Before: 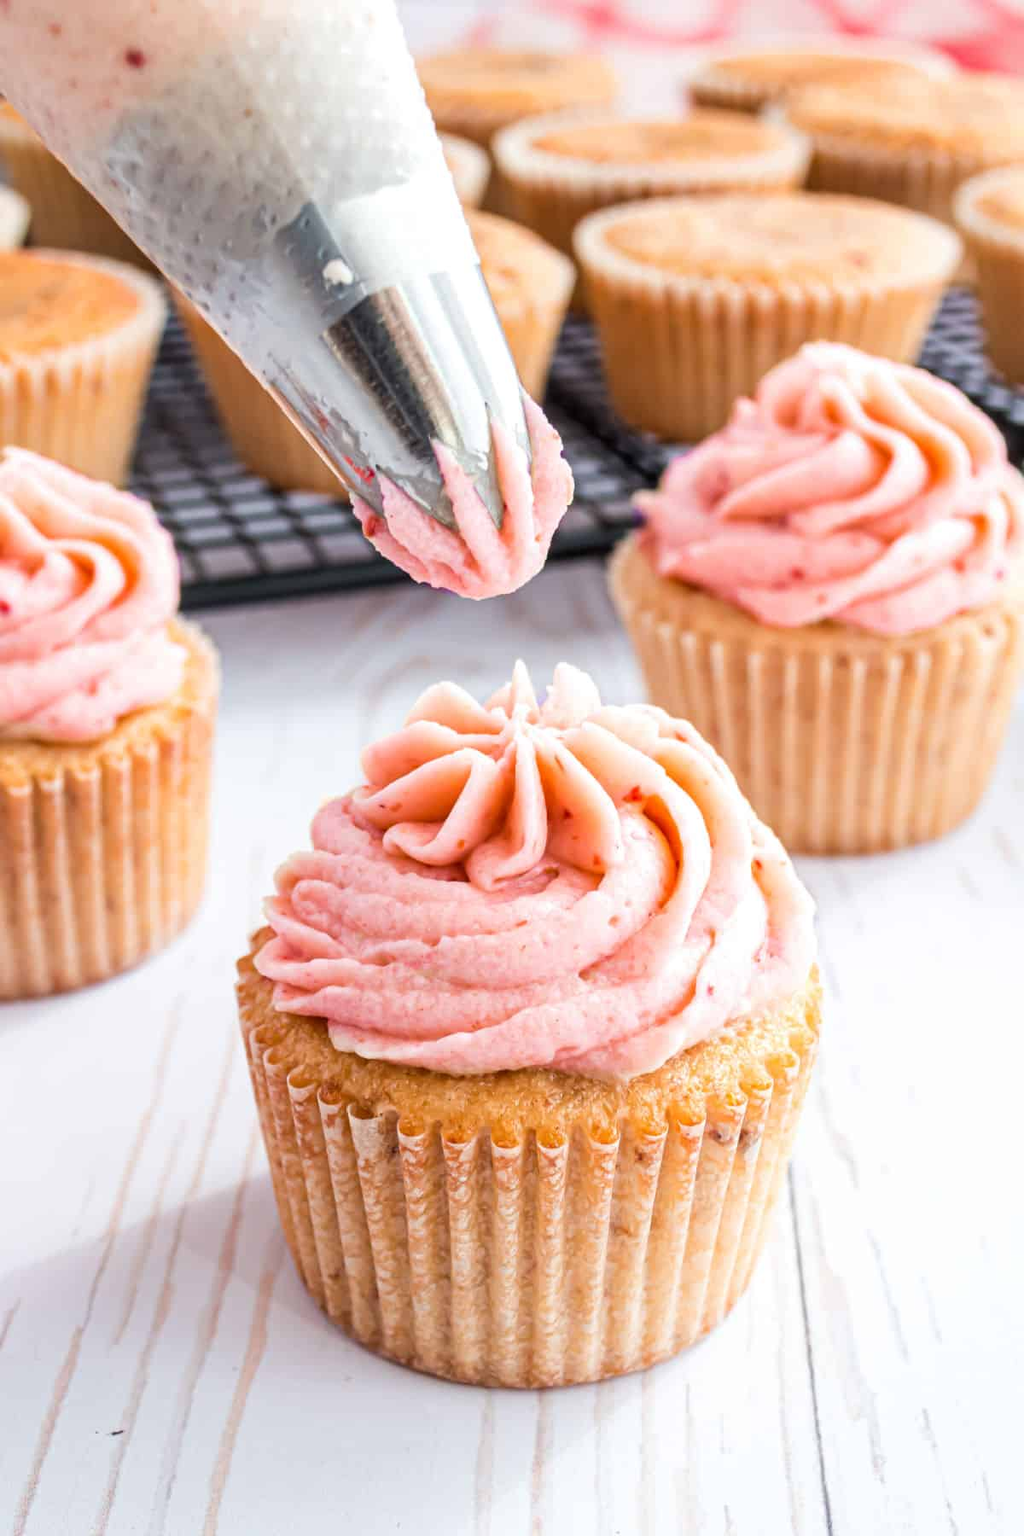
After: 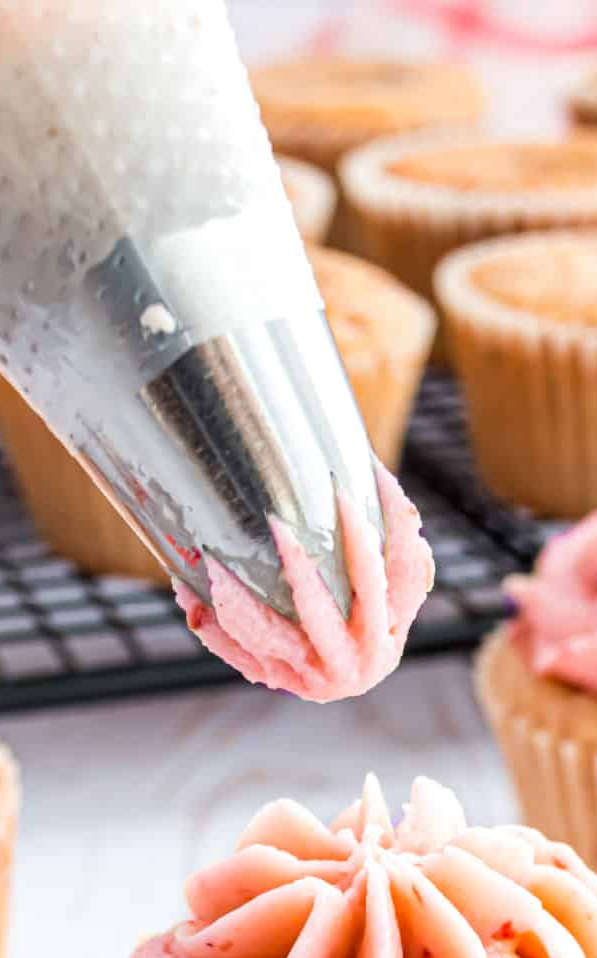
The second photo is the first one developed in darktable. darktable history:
exposure: compensate exposure bias true, compensate highlight preservation false
crop: left 19.878%, right 30.335%, bottom 46.735%
